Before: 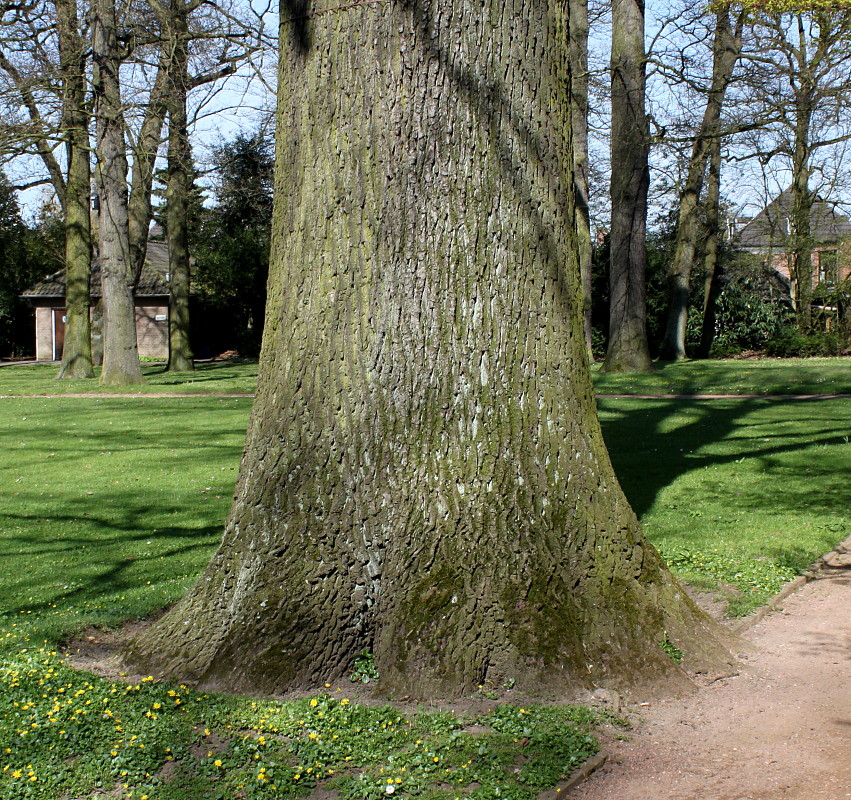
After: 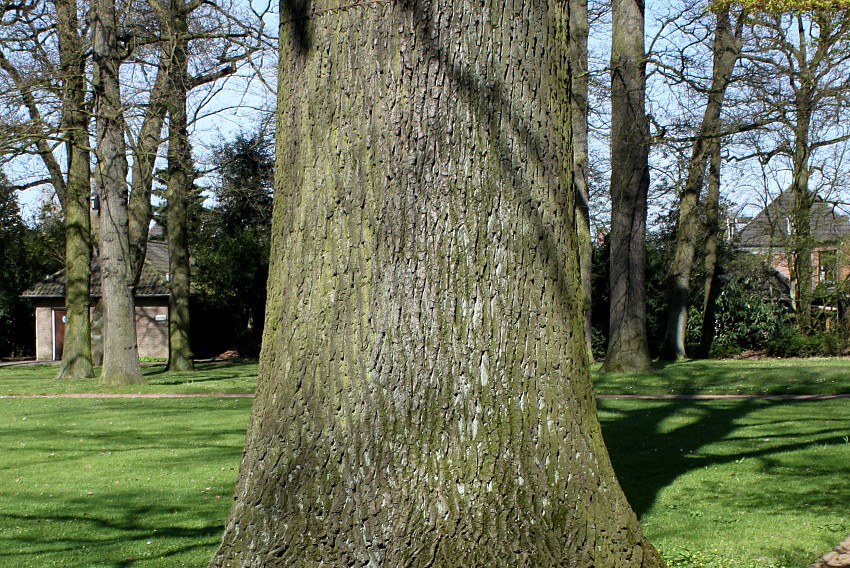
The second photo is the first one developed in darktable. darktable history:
crop: right 0%, bottom 28.88%
